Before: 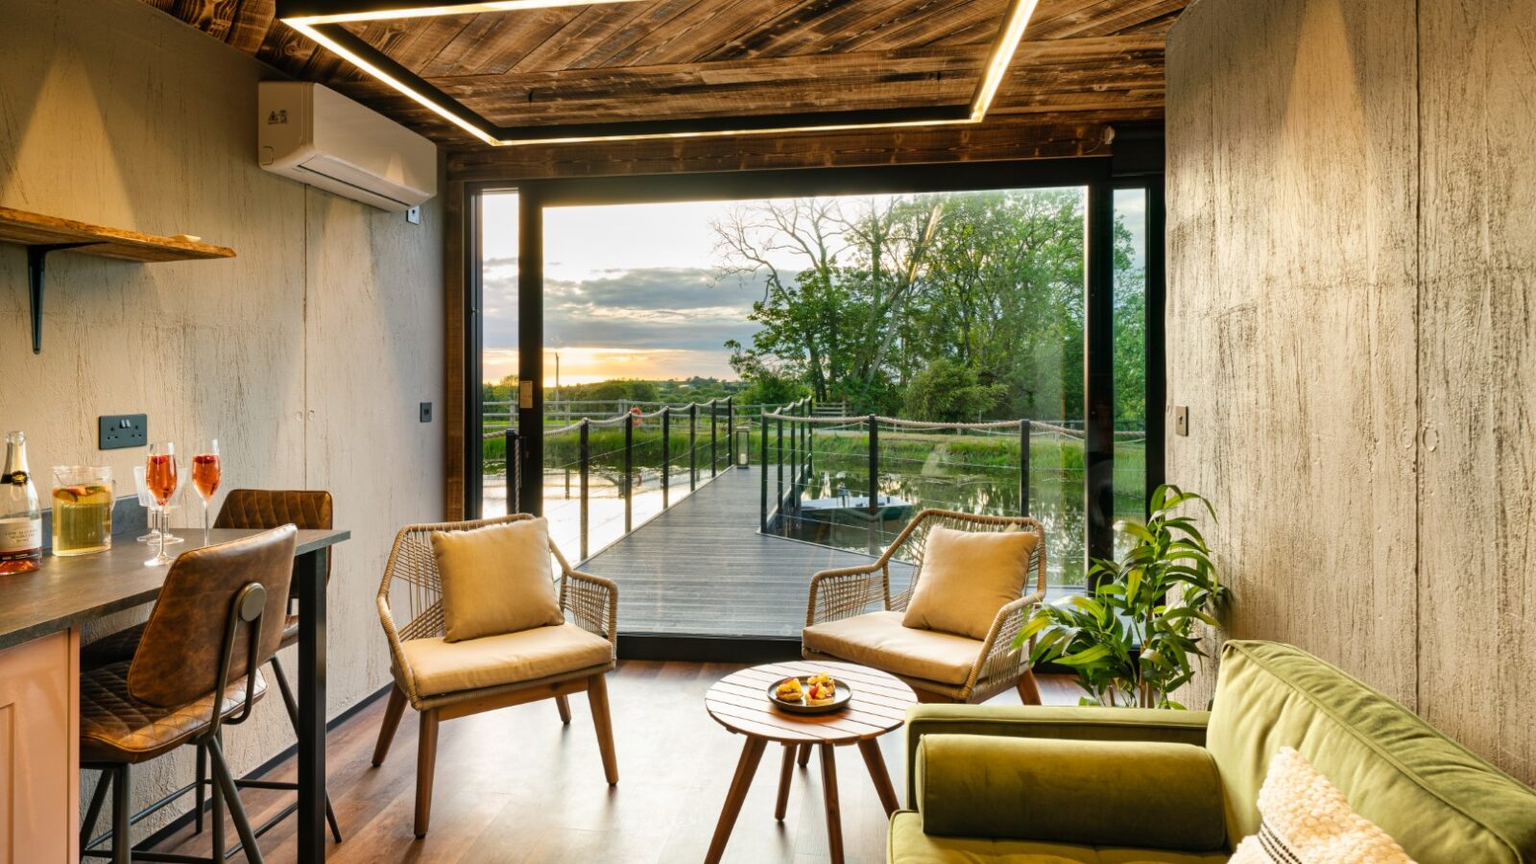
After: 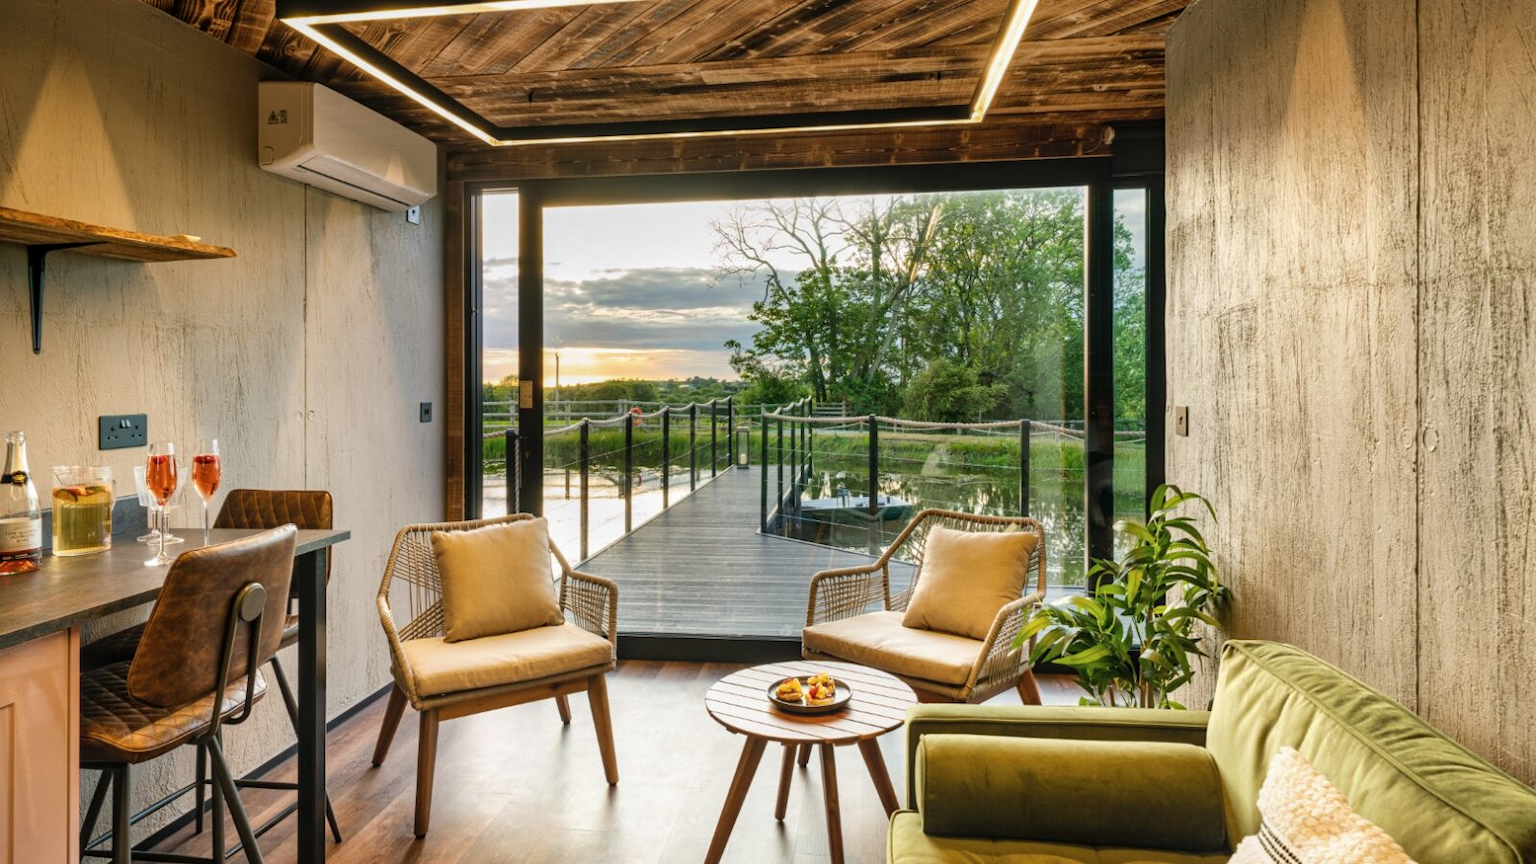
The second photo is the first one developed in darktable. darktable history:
contrast brightness saturation: saturation -0.056
local contrast: detail 113%
